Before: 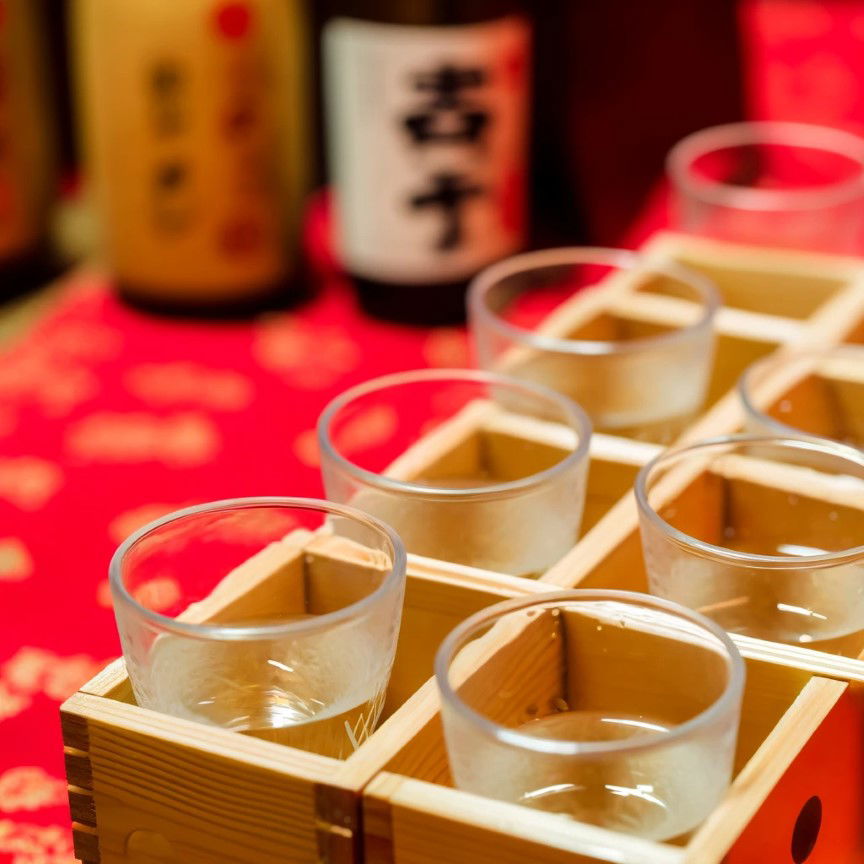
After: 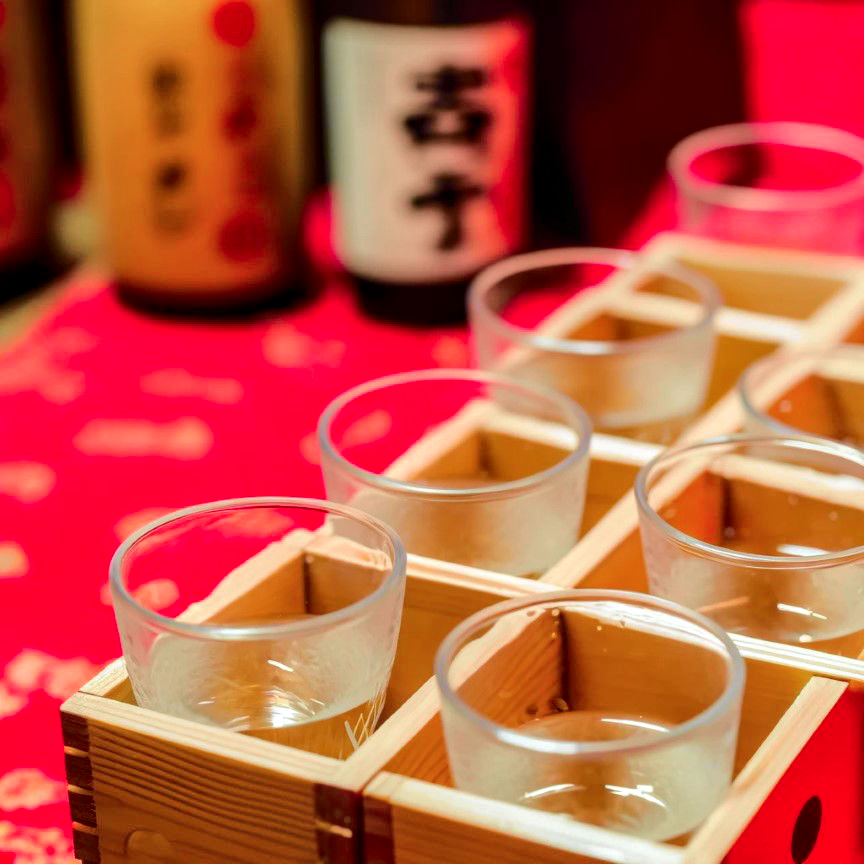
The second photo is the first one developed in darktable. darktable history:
local contrast: on, module defaults
tone curve: curves: ch0 [(0, 0.003) (0.211, 0.174) (0.482, 0.519) (0.843, 0.821) (0.992, 0.971)]; ch1 [(0, 0) (0.276, 0.206) (0.393, 0.364) (0.482, 0.477) (0.506, 0.5) (0.523, 0.523) (0.572, 0.592) (0.635, 0.665) (0.695, 0.759) (1, 1)]; ch2 [(0, 0) (0.438, 0.456) (0.498, 0.497) (0.536, 0.527) (0.562, 0.584) (0.619, 0.602) (0.698, 0.698) (1, 1)], color space Lab, independent channels, preserve colors none
